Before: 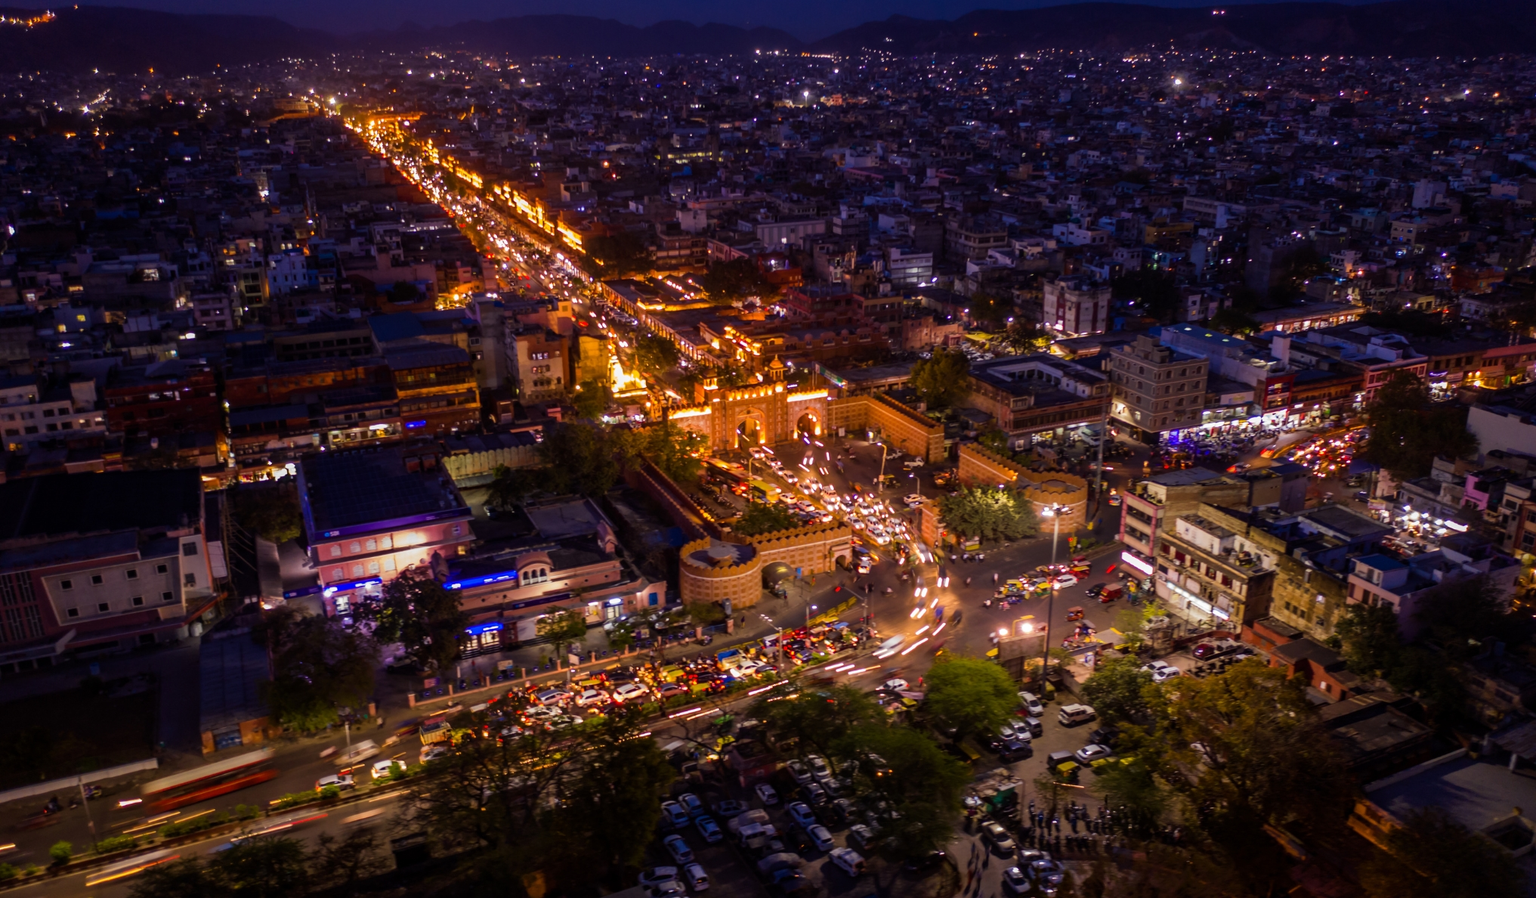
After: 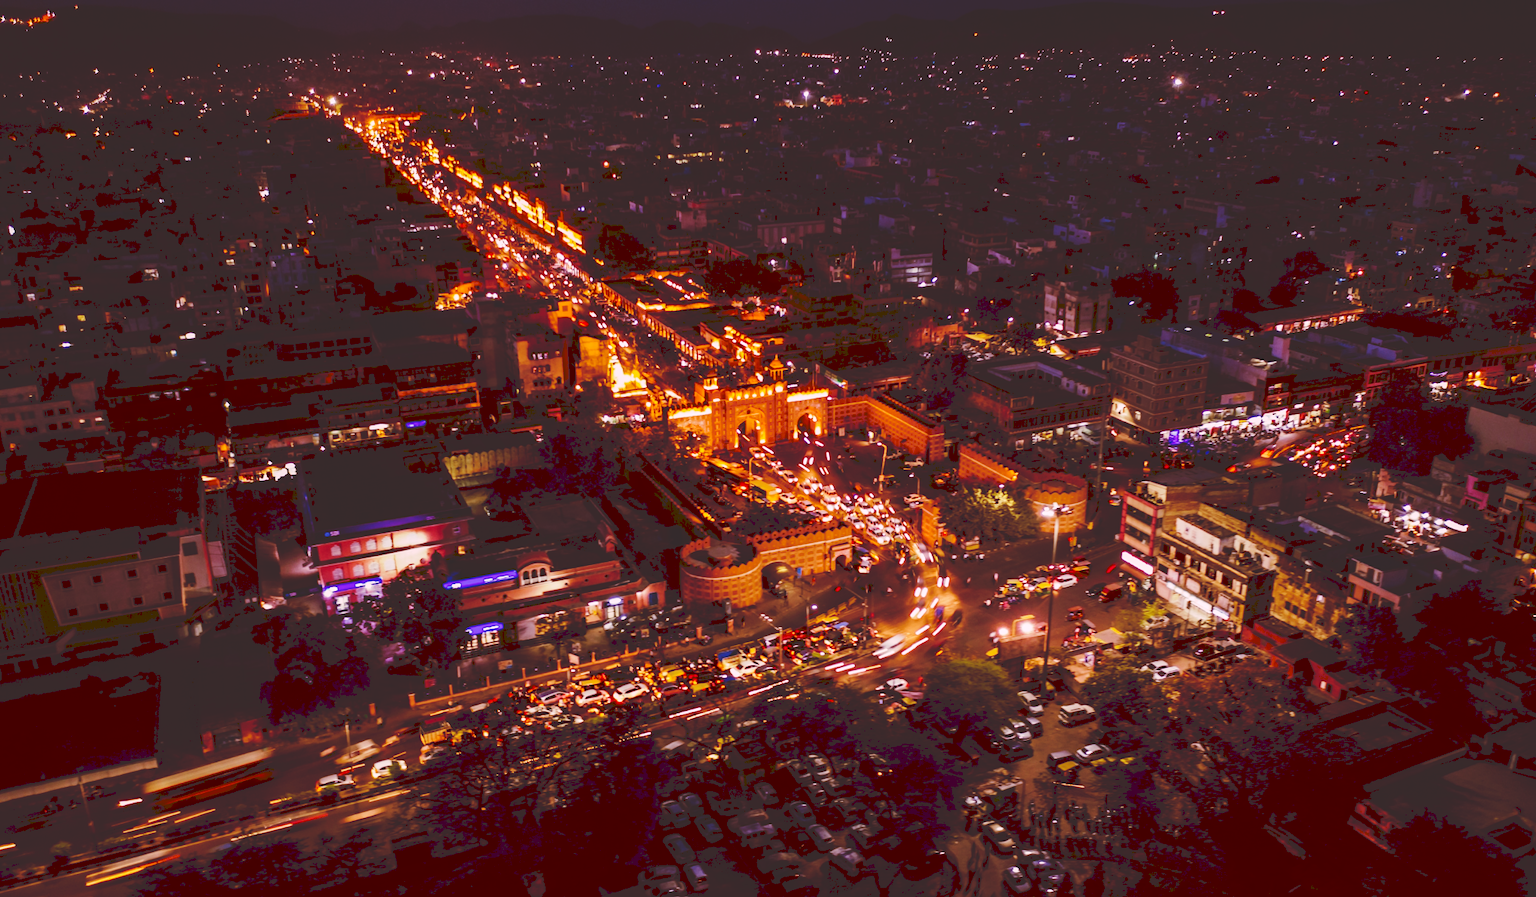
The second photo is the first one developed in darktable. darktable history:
tone curve: curves: ch0 [(0, 0) (0.003, 0.172) (0.011, 0.177) (0.025, 0.177) (0.044, 0.177) (0.069, 0.178) (0.1, 0.181) (0.136, 0.19) (0.177, 0.208) (0.224, 0.226) (0.277, 0.274) (0.335, 0.338) (0.399, 0.43) (0.468, 0.535) (0.543, 0.635) (0.623, 0.726) (0.709, 0.815) (0.801, 0.882) (0.898, 0.936) (1, 1)], preserve colors none
color look up table: target L [95.25, 93.54, 91.29, 87.08, 82.89, 70.06, 62.98, 52.42, 43.29, 41.74, 29.9, 24.12, 6.26, 200.89, 89.12, 81.1, 69.16, 53.54, 56.43, 48.49, 49.98, 47.85, 41.33, 40.48, 41.36, 30.39, 23.59, 12.49, 82.11, 79.53, 81.24, 60.48, 51.78, 52.7, 54.85, 59.11, 50.87, 48.03, 37.76, 29.91, 28.14, 31.27, 7.945, 5.832, 91.48, 73.69, 65.14, 49.02, 39.59], target a [16.54, -2.724, -8.137, -31.81, -55.68, -24.84, -38.67, -13.44, -25.93, -19.66, -6.082, -5.585, 36.13, 0, 12.58, 5.059, 30.23, 55.71, 28.04, 62.97, 9.768, 22.44, 34.8, 52.83, 41.66, 13.03, 47.59, 50.17, 18.62, 12.77, 32.62, 49.67, 71.49, 5.03, 6.171, 57.98, 25.33, 26.91, 52.04, 15.94, 9.721, 53.27, 41.53, 35.71, -13.08, -15.27, -24.21, -4.363, -3.342], target b [4.075, 35.11, 57.96, 5.607, 34.12, 27.31, 53.43, 47.32, 51.29, 10.59, 50.97, 40.64, 10.26, -0.001, 19.03, 70.8, 34.66, 23.58, 54.75, 82.82, 22.24, 44.82, 6.176, 35.92, 70.53, 29.42, 39.85, 20.99, -19.82, -2.753, -18.5, 1.207, -24.1, -53.36, 1.303, -55.08, -20.68, -72, -6.712, -42.62, -15.9, -58.03, 12.97, 9.457, -8.56, -26.32, -10.59, -22.64, -0.734], num patches 49
